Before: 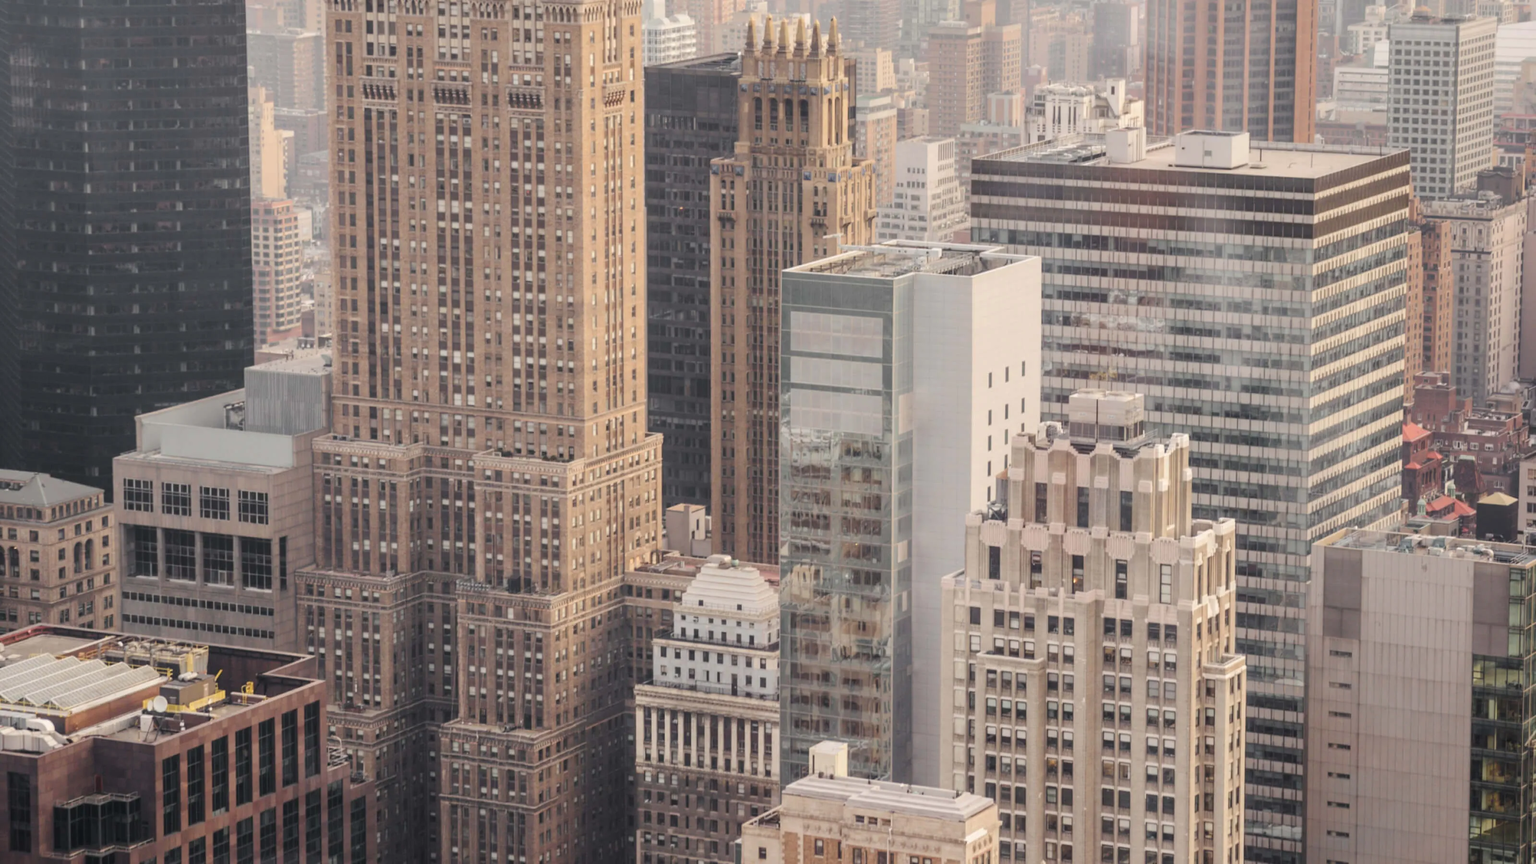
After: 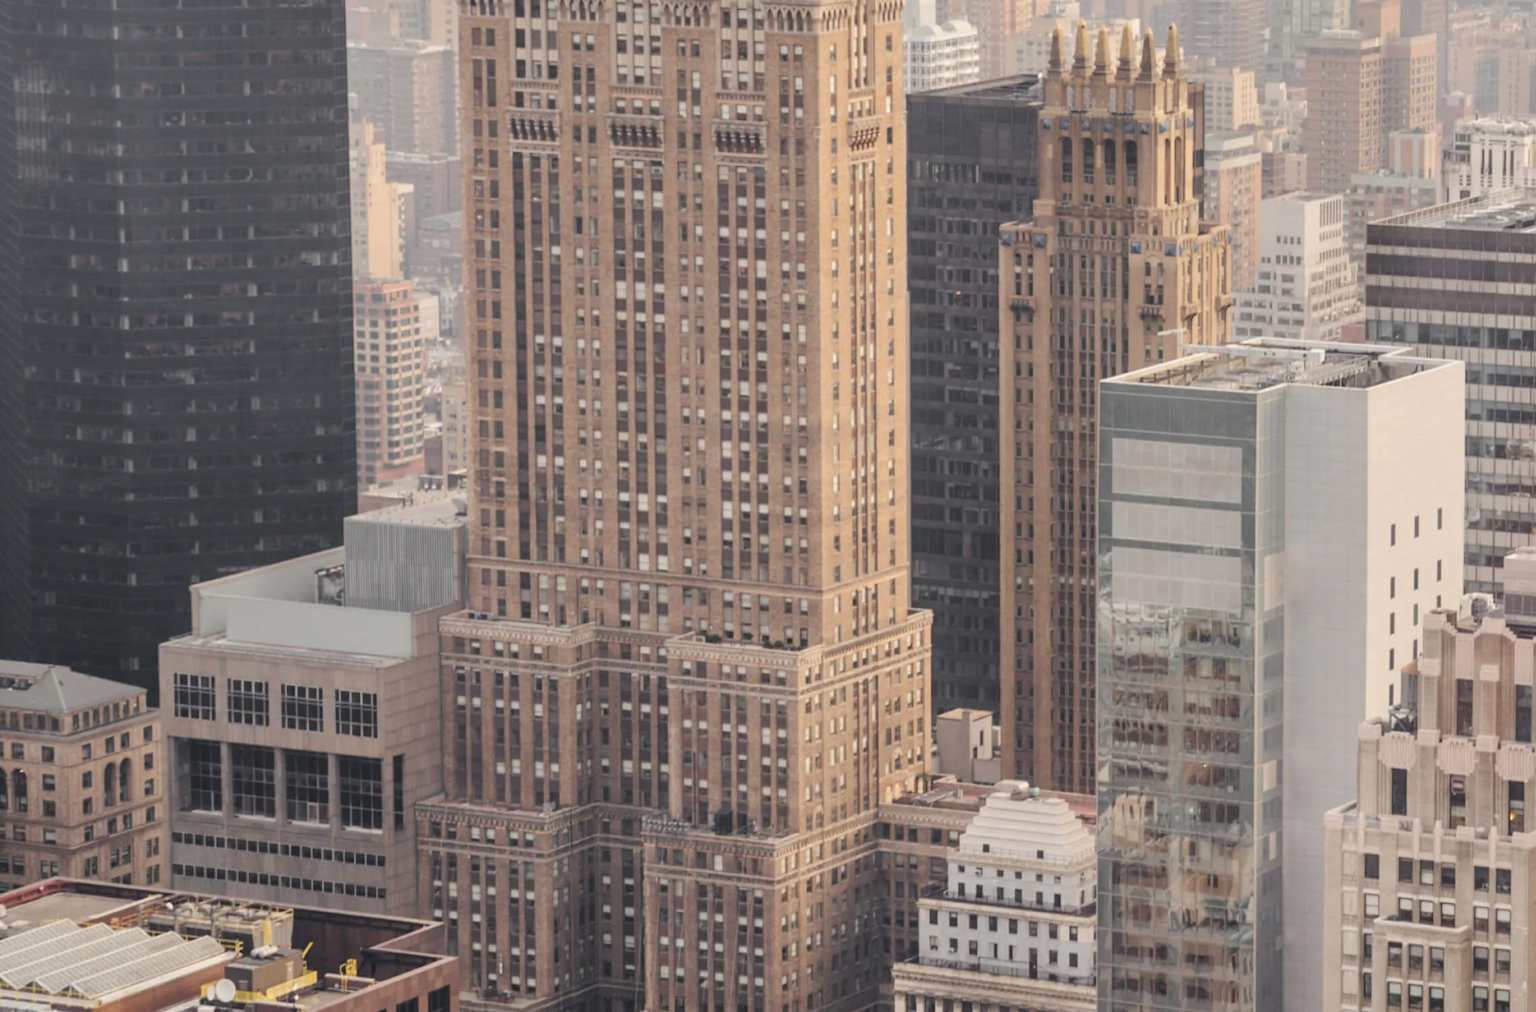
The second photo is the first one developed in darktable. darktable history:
vibrance: vibrance 0%
crop: right 28.885%, bottom 16.626%
shadows and highlights: shadows 29.61, highlights -30.47, low approximation 0.01, soften with gaussian
